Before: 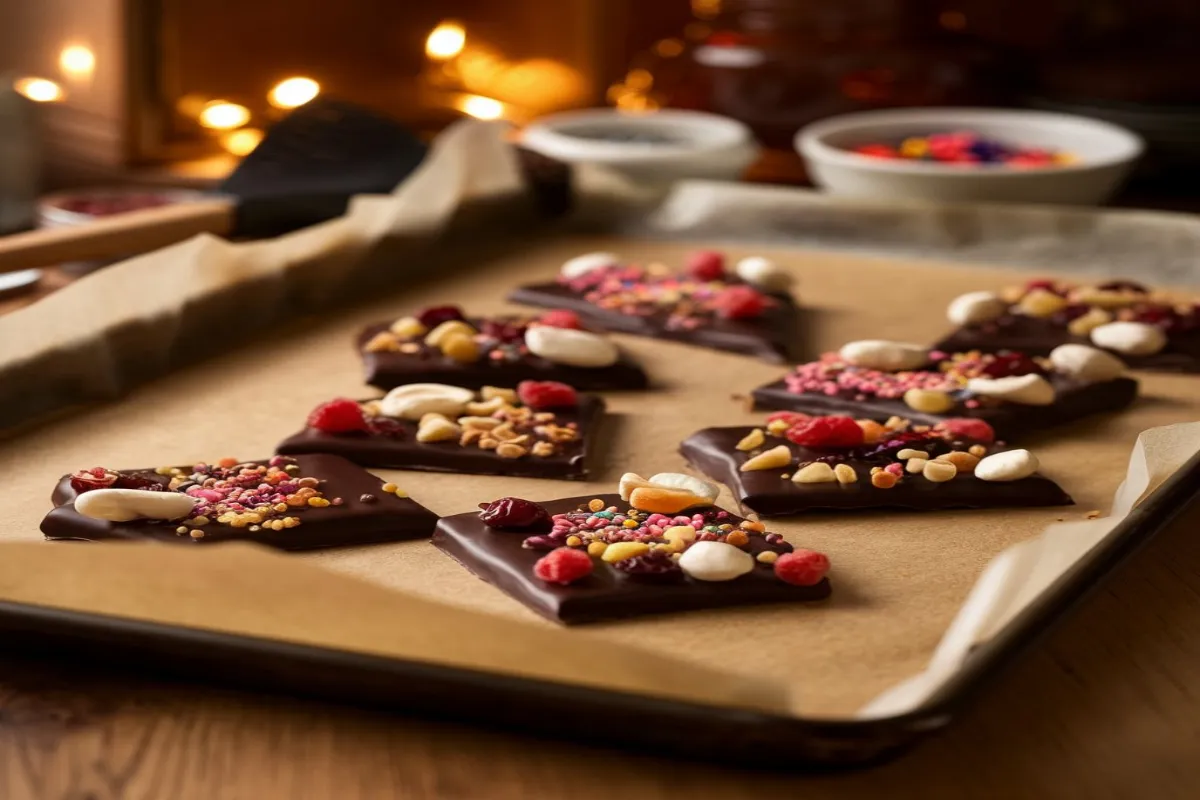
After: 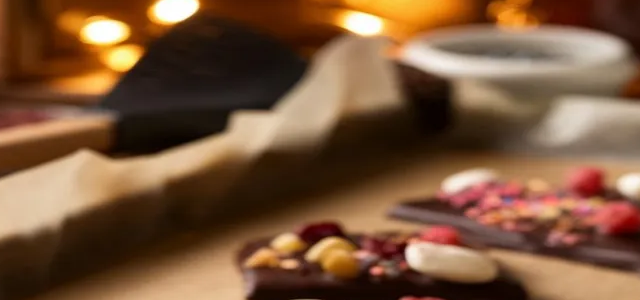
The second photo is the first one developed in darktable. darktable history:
crop: left 10.028%, top 10.554%, right 36.615%, bottom 51.846%
